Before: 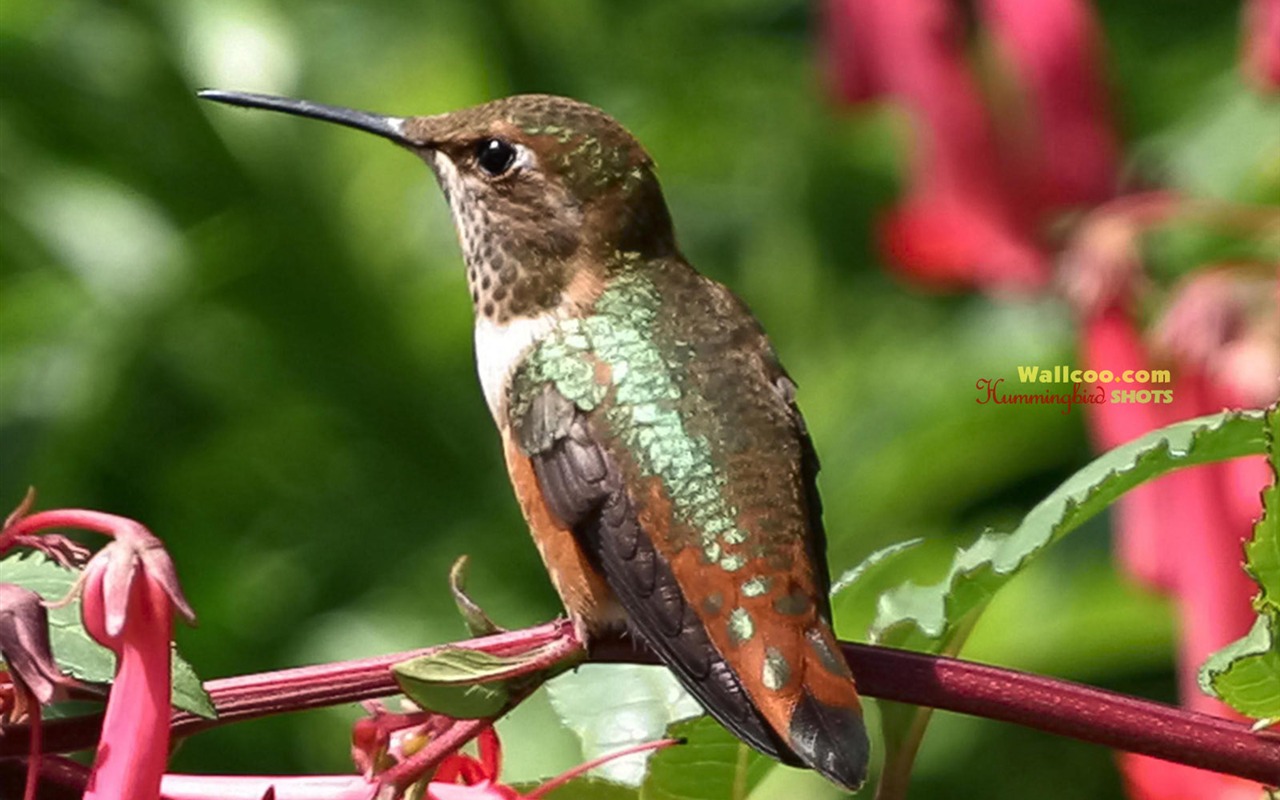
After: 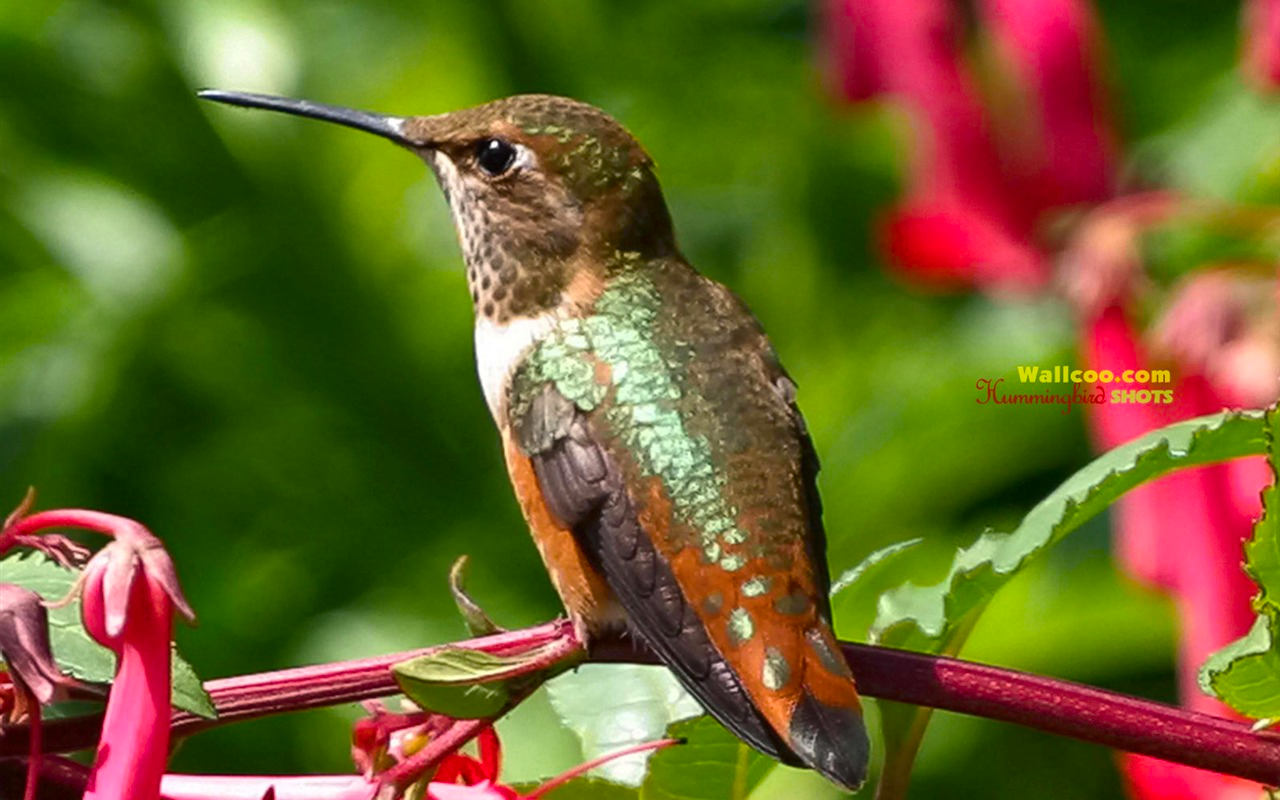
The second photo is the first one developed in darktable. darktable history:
color balance rgb: shadows lift › chroma 1.021%, shadows lift › hue 242.53°, power › luminance 1.531%, perceptual saturation grading › global saturation 30.204%
